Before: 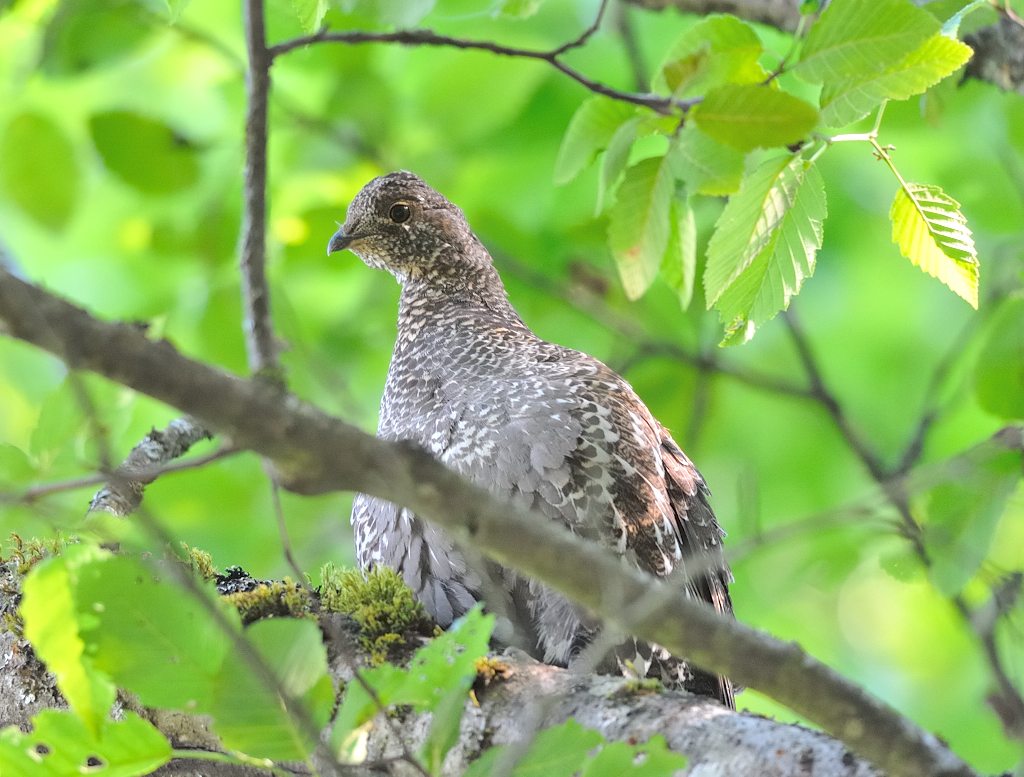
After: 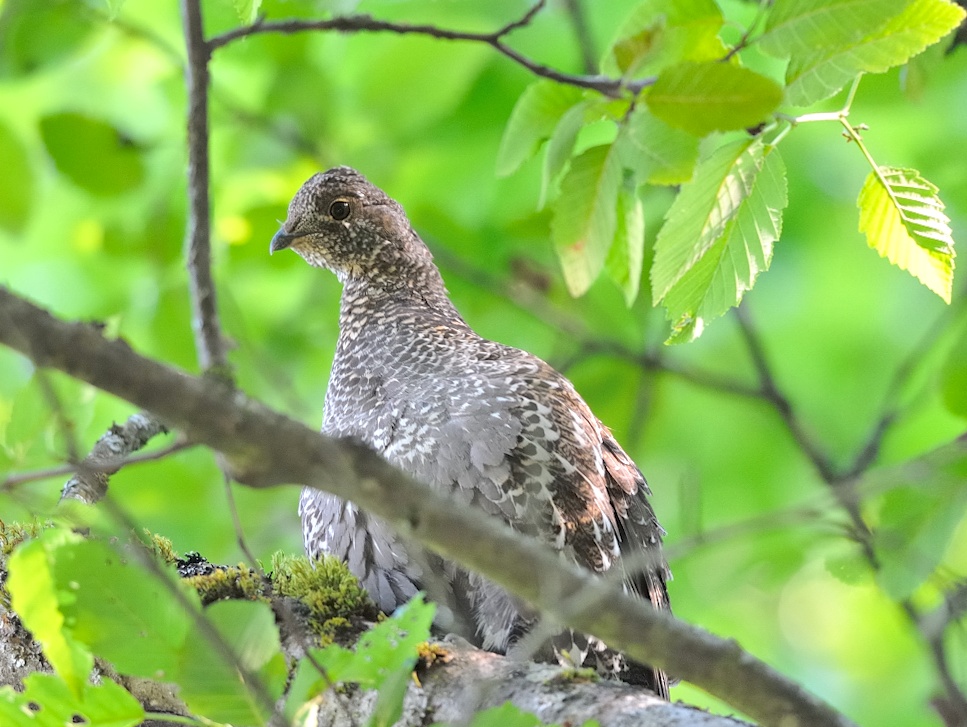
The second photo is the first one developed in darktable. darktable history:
exposure: black level correction 0.005, exposure 0.014 EV, compensate highlight preservation false
rotate and perspective: rotation 0.062°, lens shift (vertical) 0.115, lens shift (horizontal) -0.133, crop left 0.047, crop right 0.94, crop top 0.061, crop bottom 0.94
